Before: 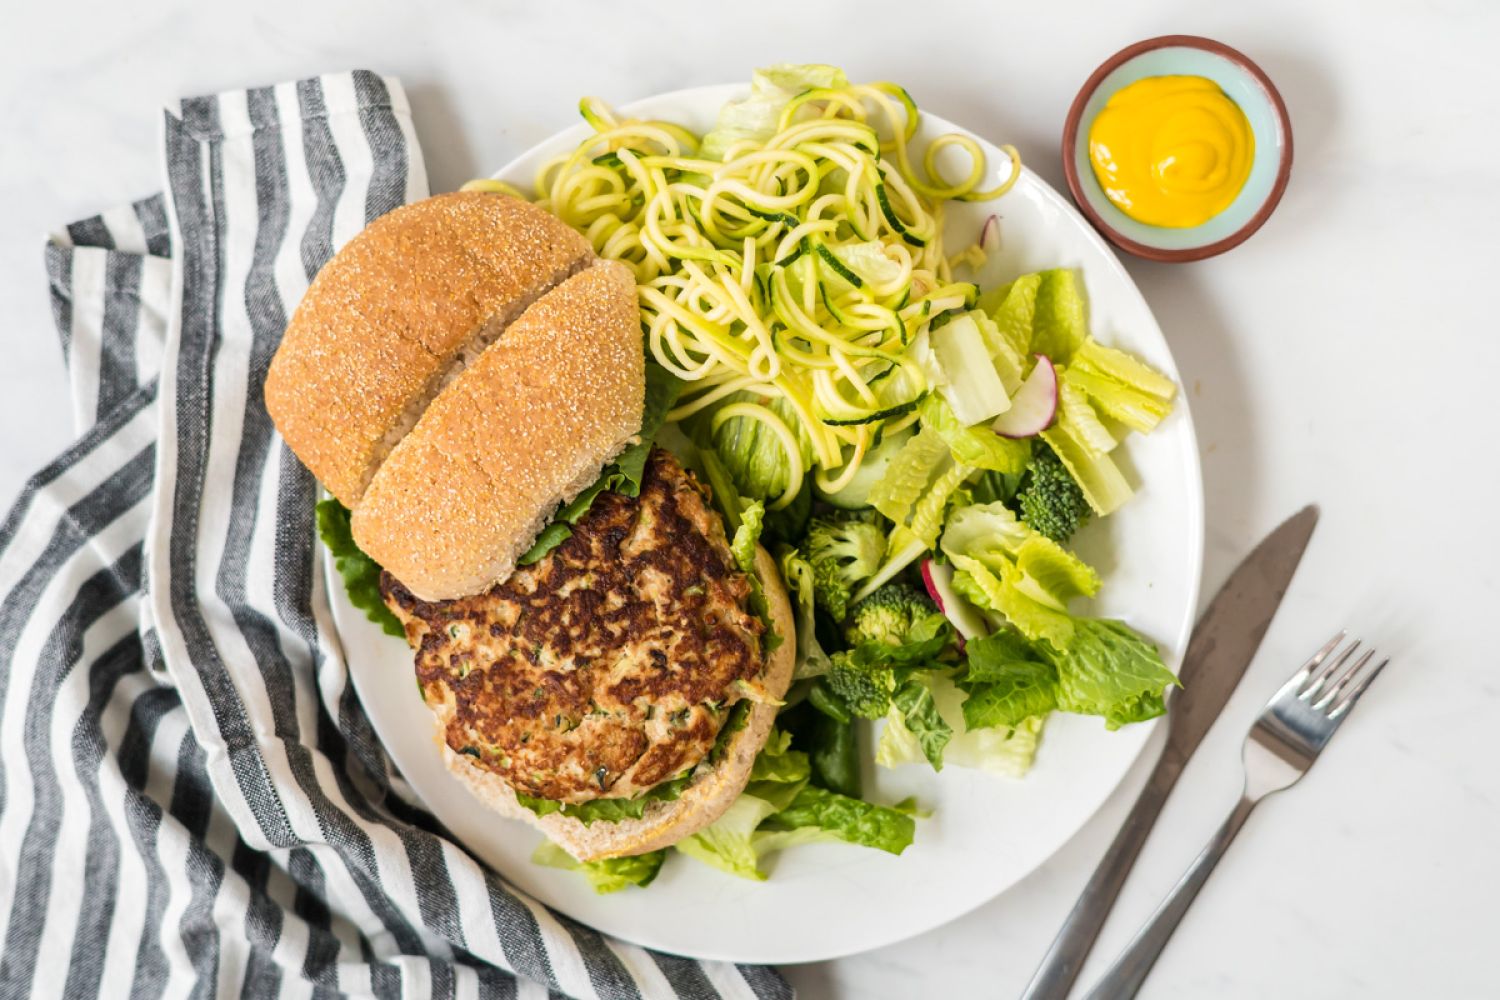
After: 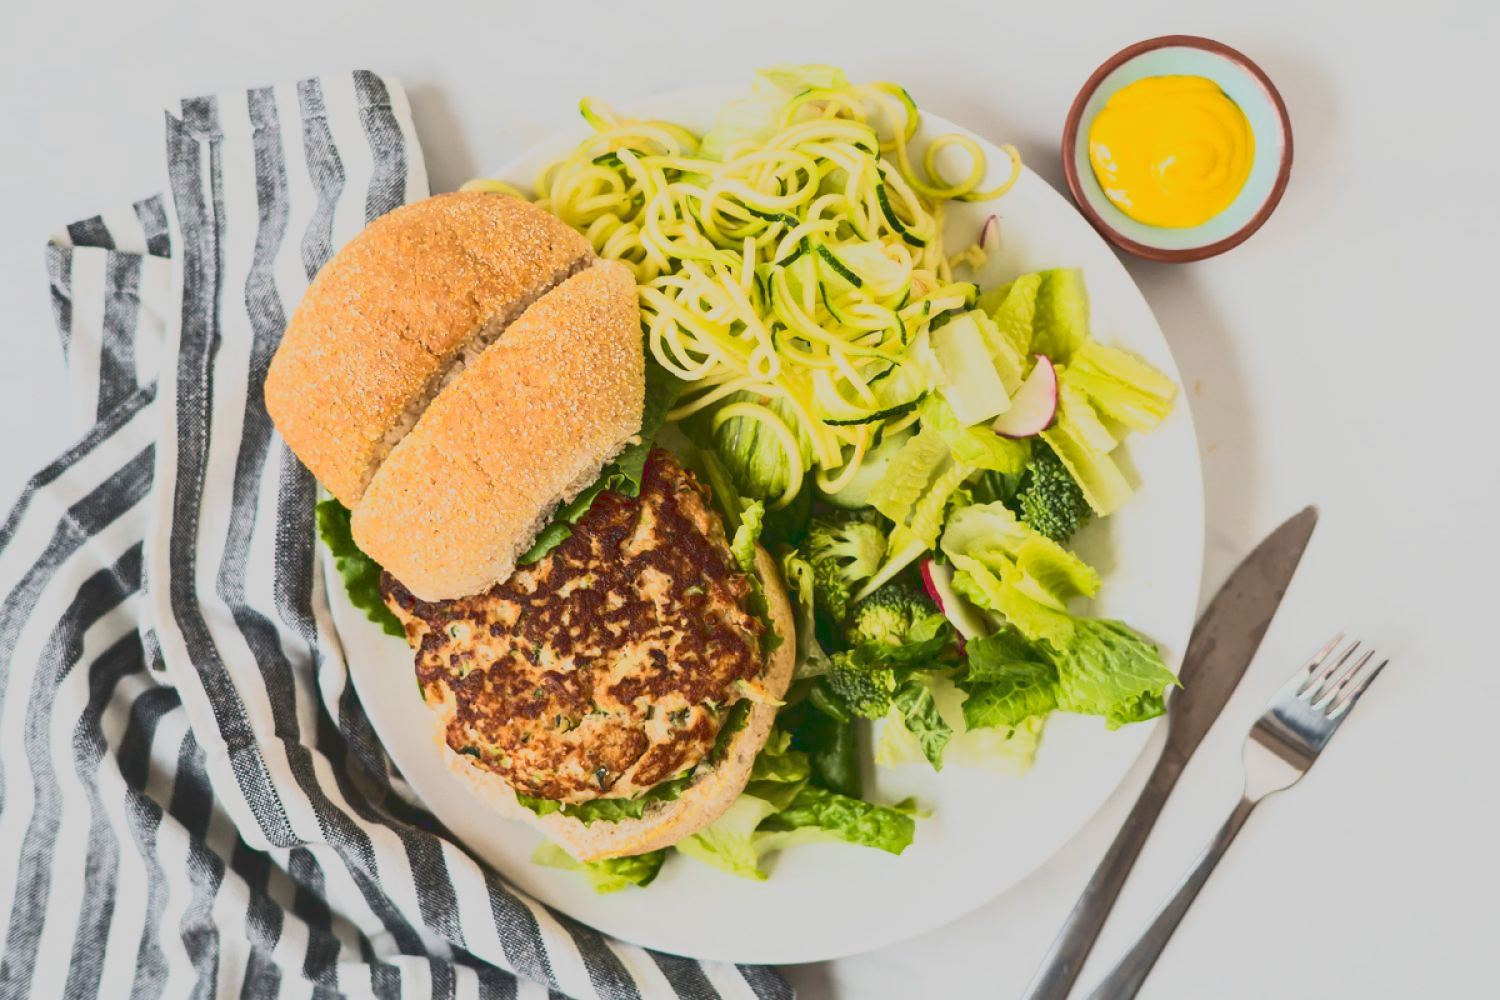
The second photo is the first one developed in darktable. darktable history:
tone curve: curves: ch0 [(0, 0.148) (0.191, 0.225) (0.39, 0.373) (0.669, 0.716) (0.847, 0.818) (1, 0.839)], color space Lab, linked channels, preserve colors none
